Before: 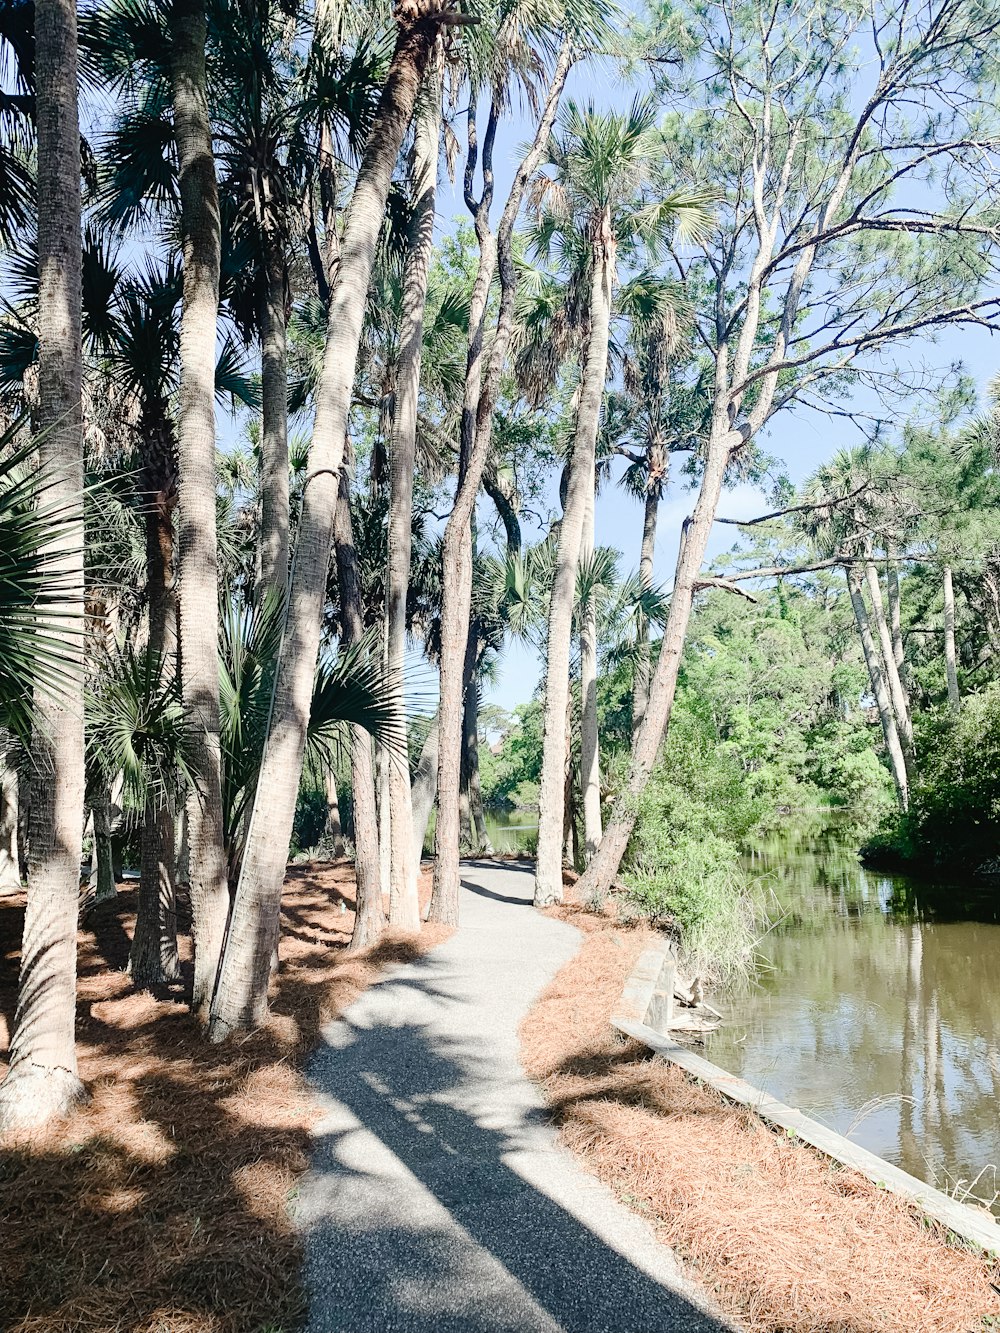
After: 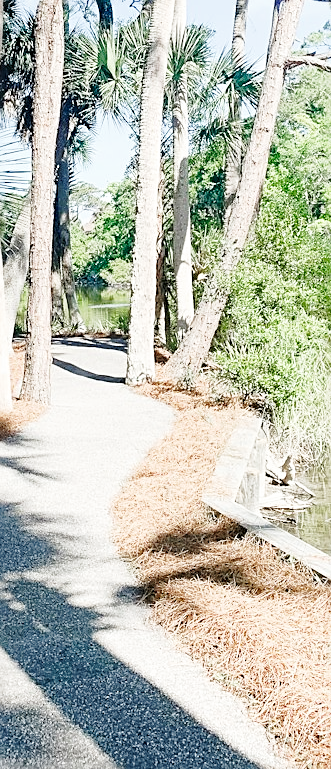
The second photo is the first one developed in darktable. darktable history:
sharpen: on, module defaults
base curve: curves: ch0 [(0, 0) (0.028, 0.03) (0.121, 0.232) (0.46, 0.748) (0.859, 0.968) (1, 1)], preserve colors none
shadows and highlights: on, module defaults
crop: left 40.878%, top 39.176%, right 25.993%, bottom 3.081%
